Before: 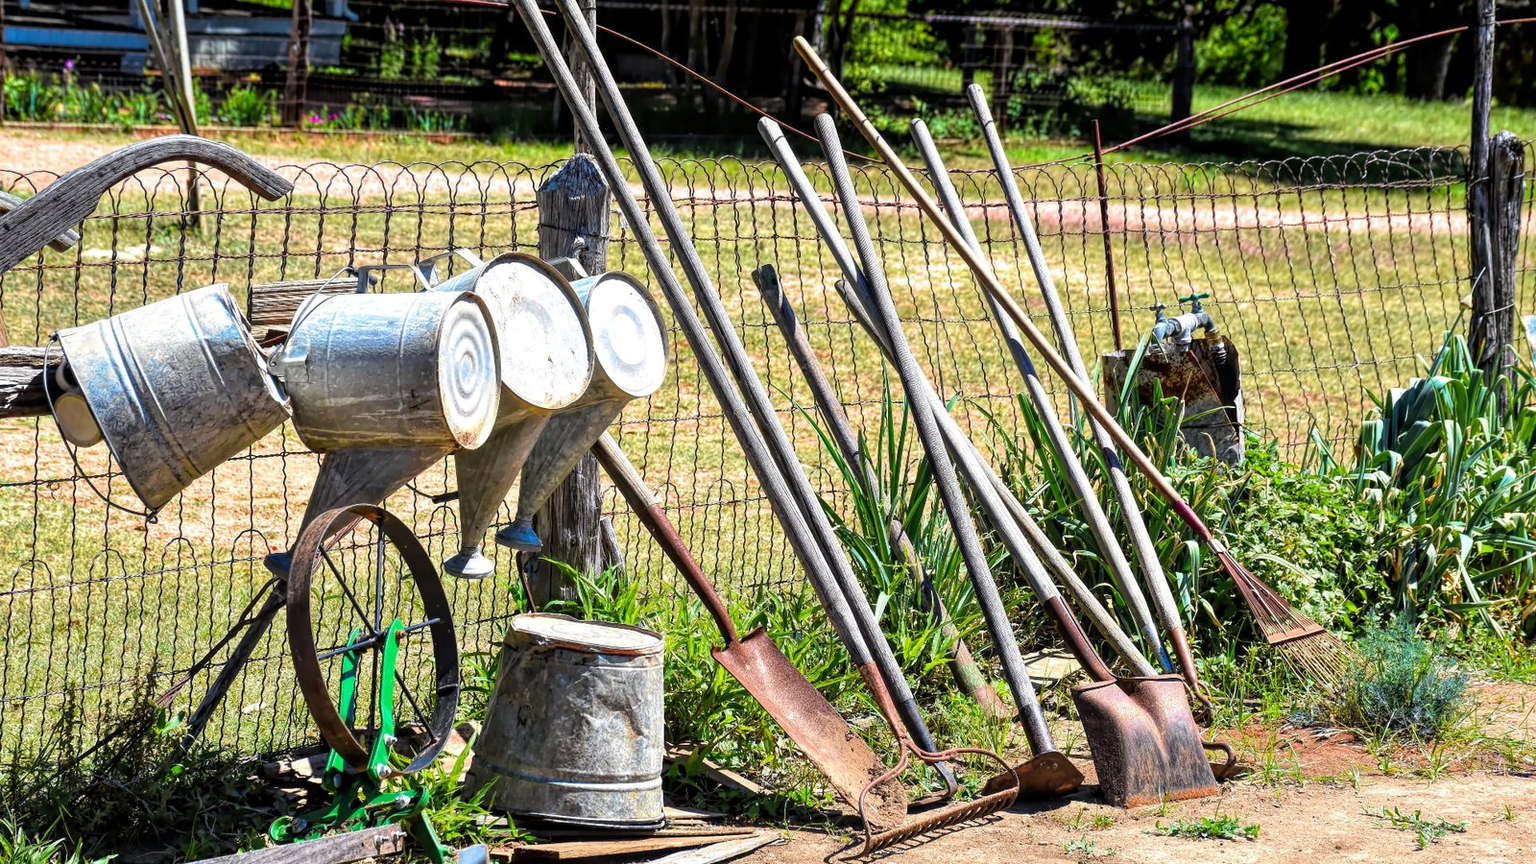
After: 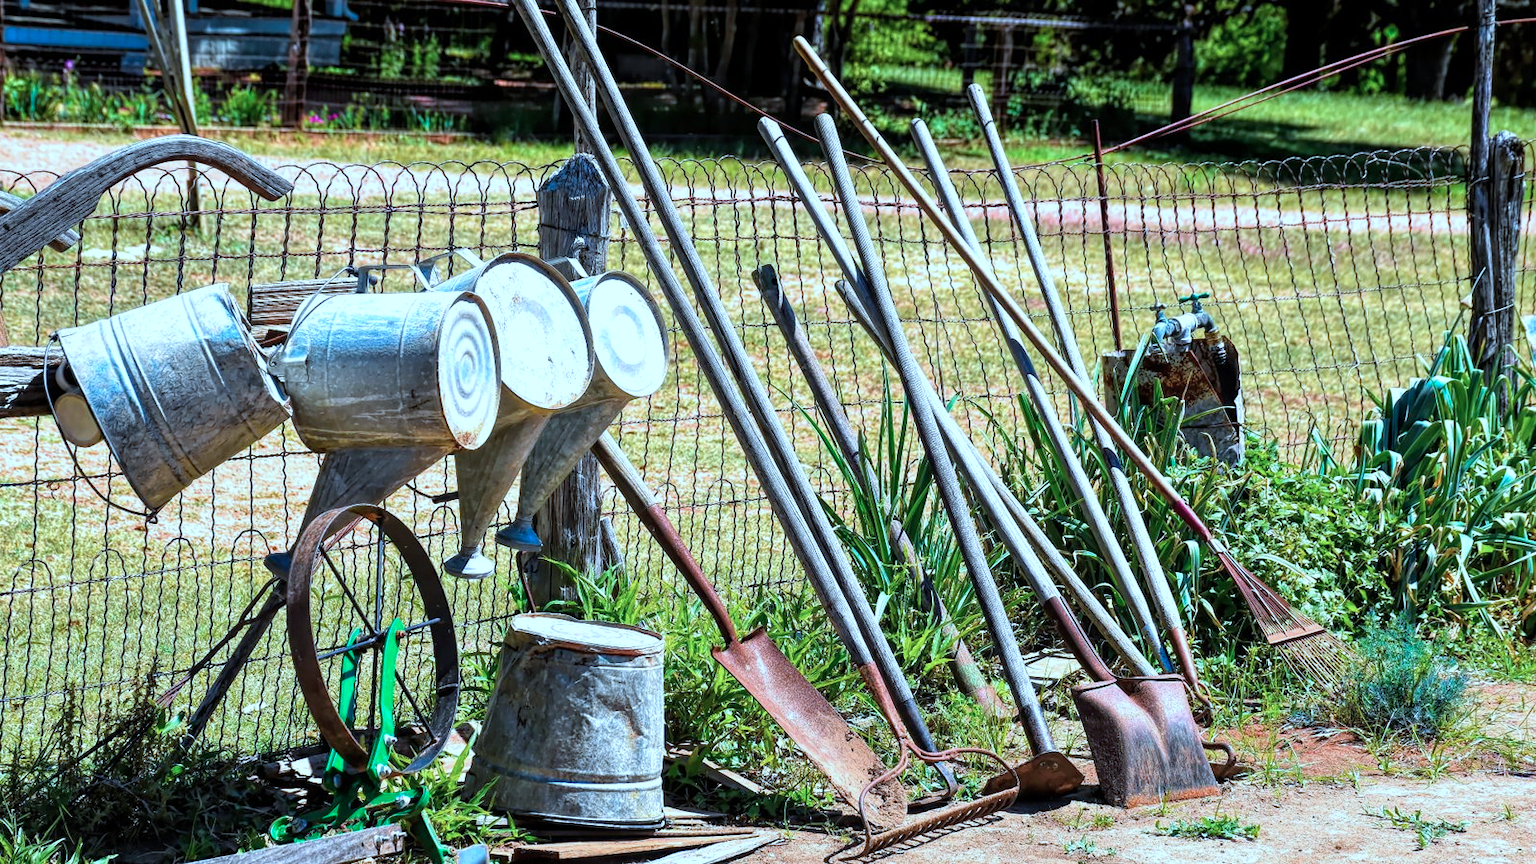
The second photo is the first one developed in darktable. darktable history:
color correction: highlights a* -9.35, highlights b* -23.15
velvia: strength 15%
